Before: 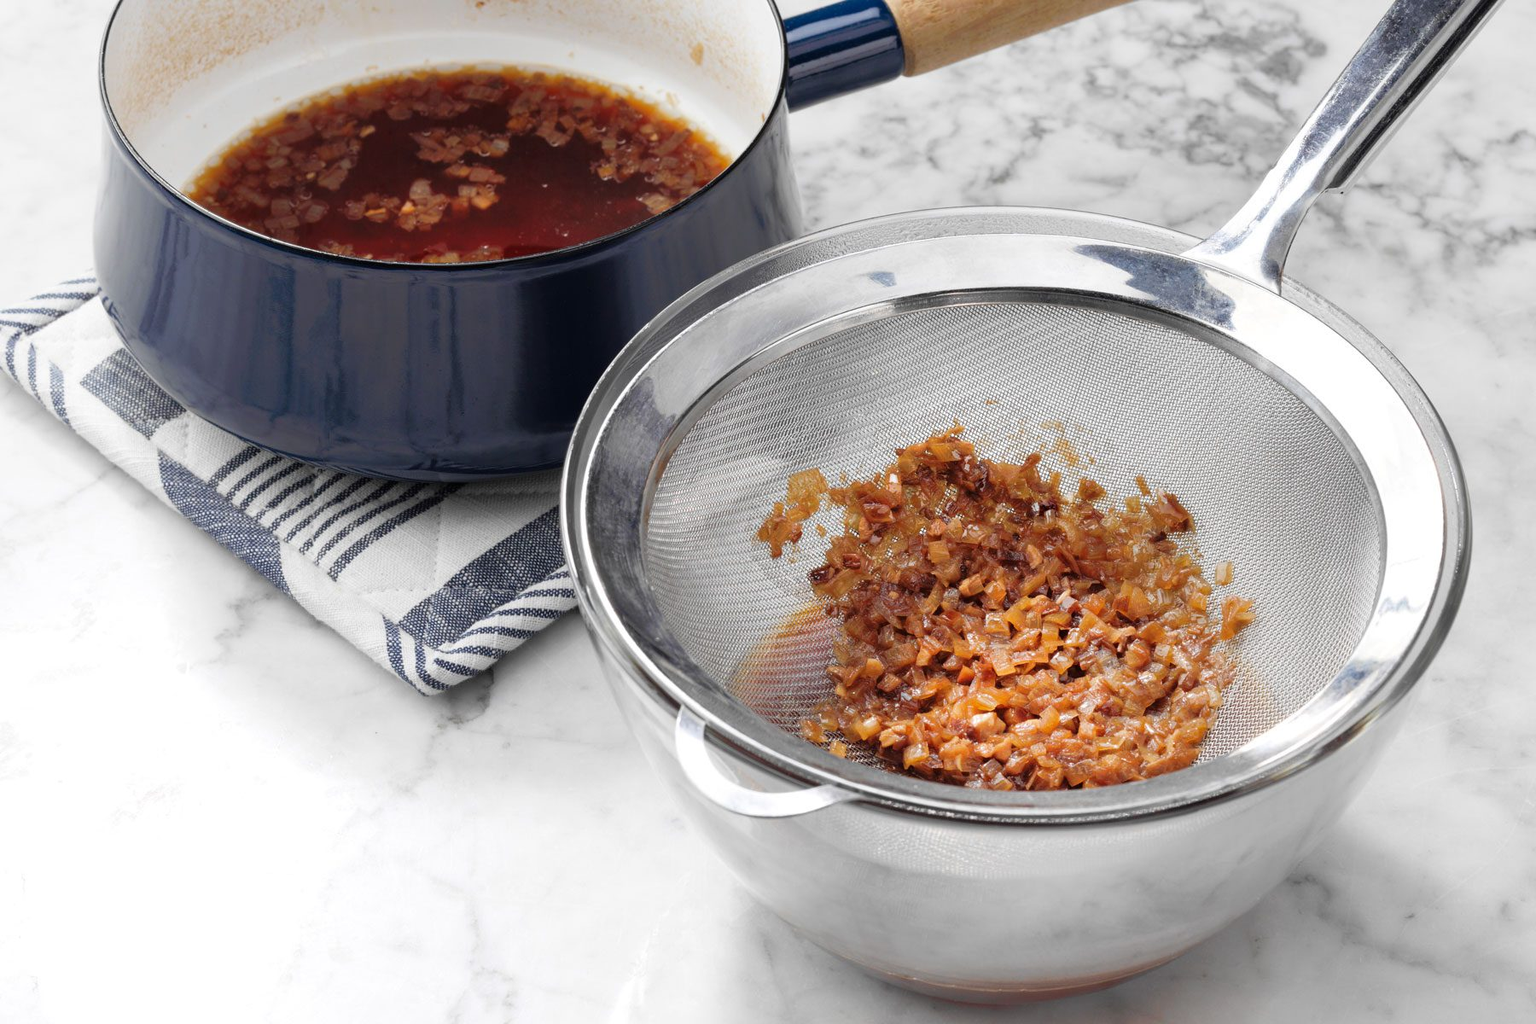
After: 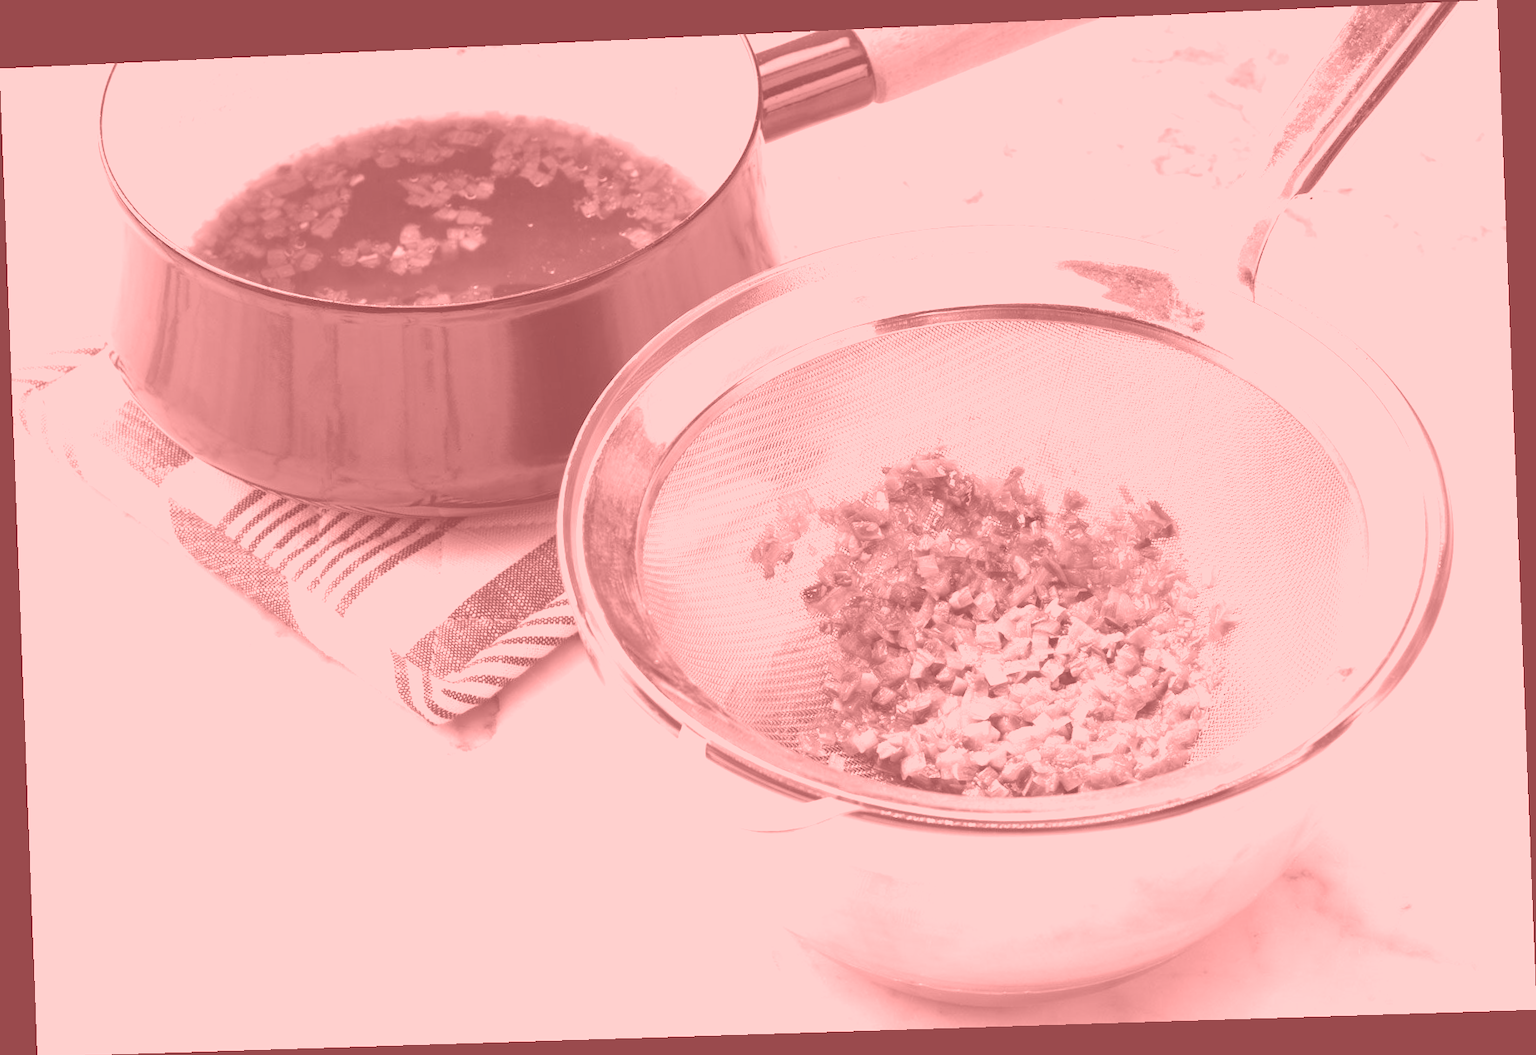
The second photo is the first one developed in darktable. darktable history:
exposure: black level correction 0, exposure 1.3 EV, compensate highlight preservation false
shadows and highlights: shadows 29.32, highlights -29.32, low approximation 0.01, soften with gaussian
rotate and perspective: rotation -2.22°, lens shift (horizontal) -0.022, automatic cropping off
colorize: saturation 51%, source mix 50.67%, lightness 50.67%
